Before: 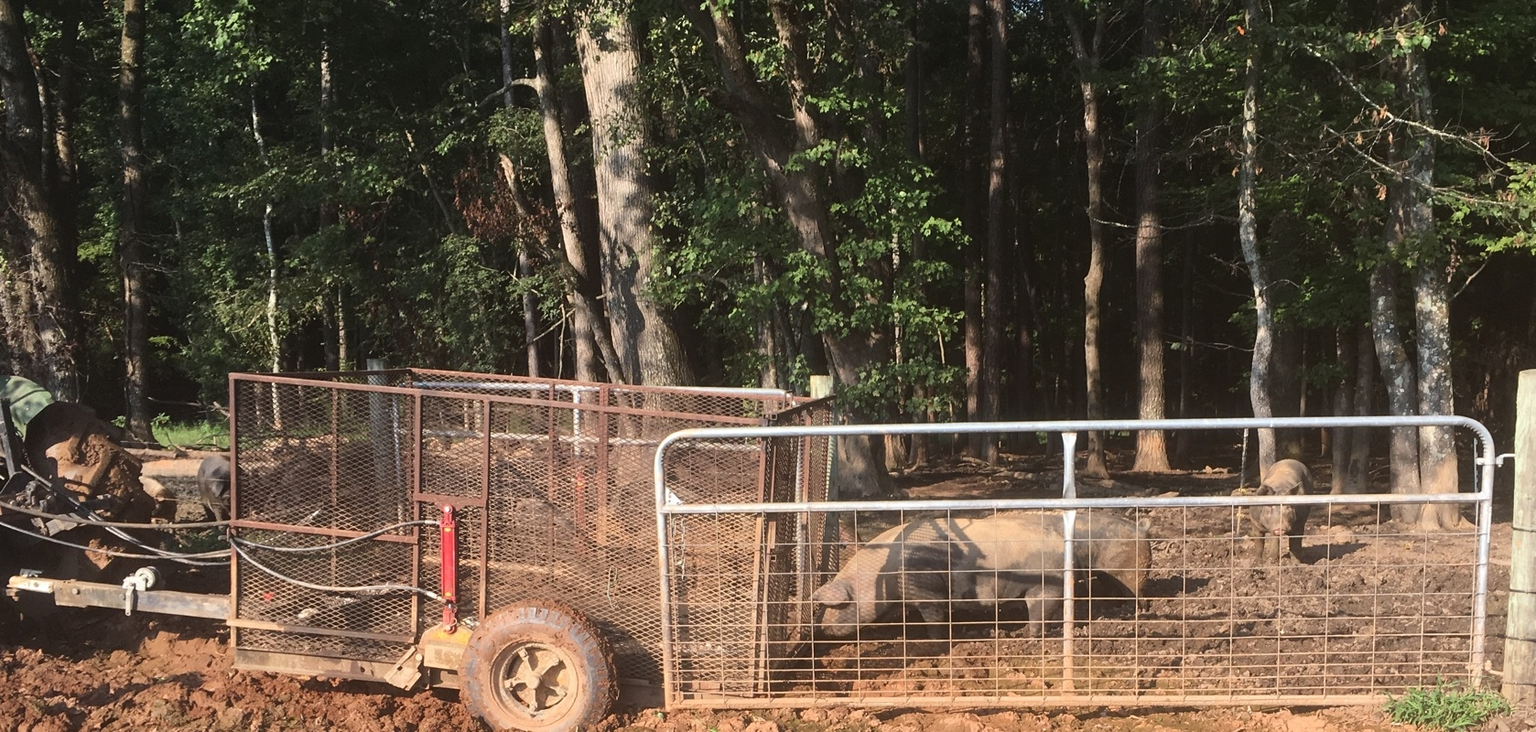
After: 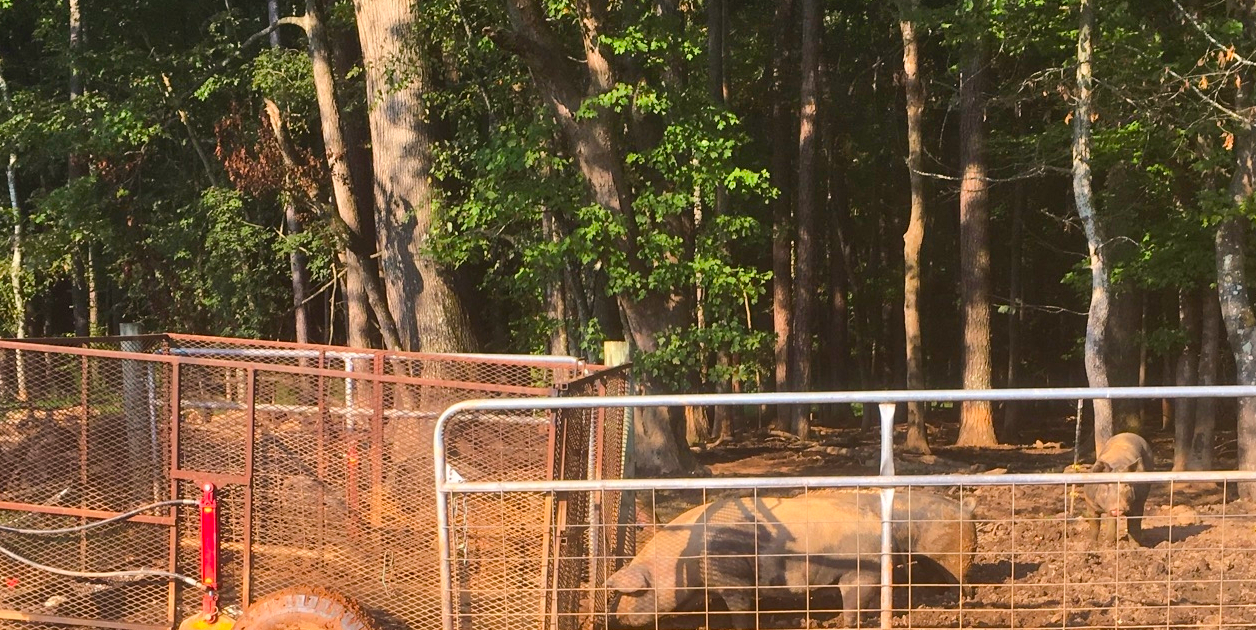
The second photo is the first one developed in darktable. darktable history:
color correction: highlights a* 3.22, highlights b* 1.93, saturation 1.19
color balance rgb: perceptual saturation grading › global saturation 25%, perceptual brilliance grading › mid-tones 10%, perceptual brilliance grading › shadows 15%, global vibrance 20%
crop: left 16.768%, top 8.653%, right 8.362%, bottom 12.485%
shadows and highlights: soften with gaussian
